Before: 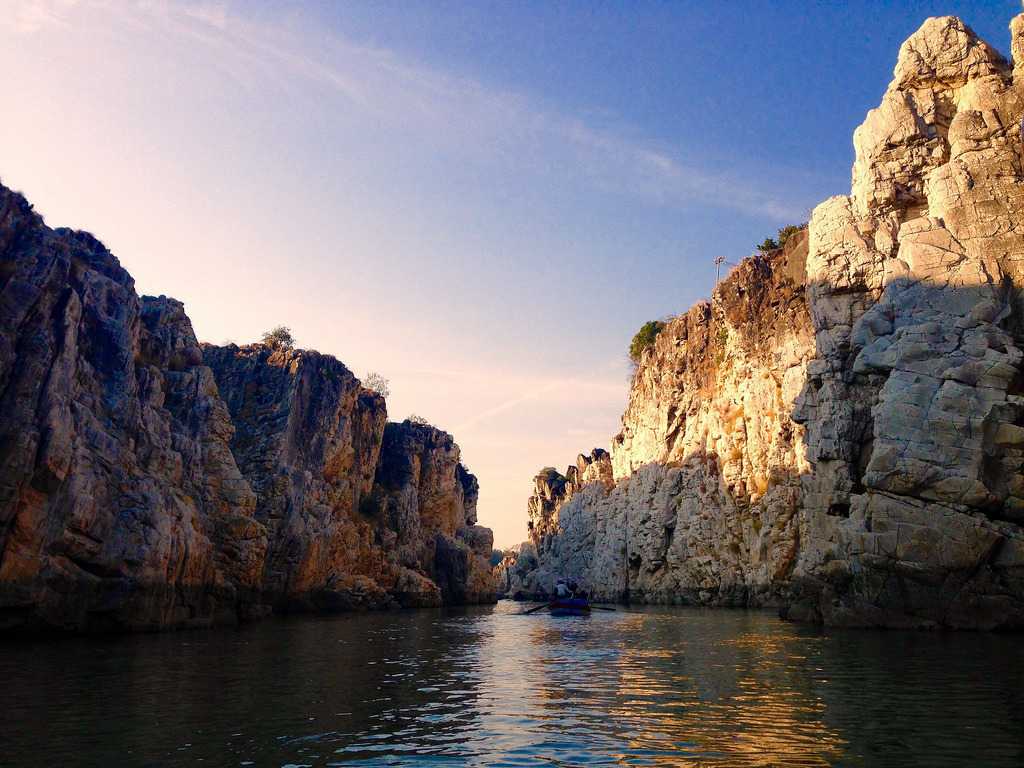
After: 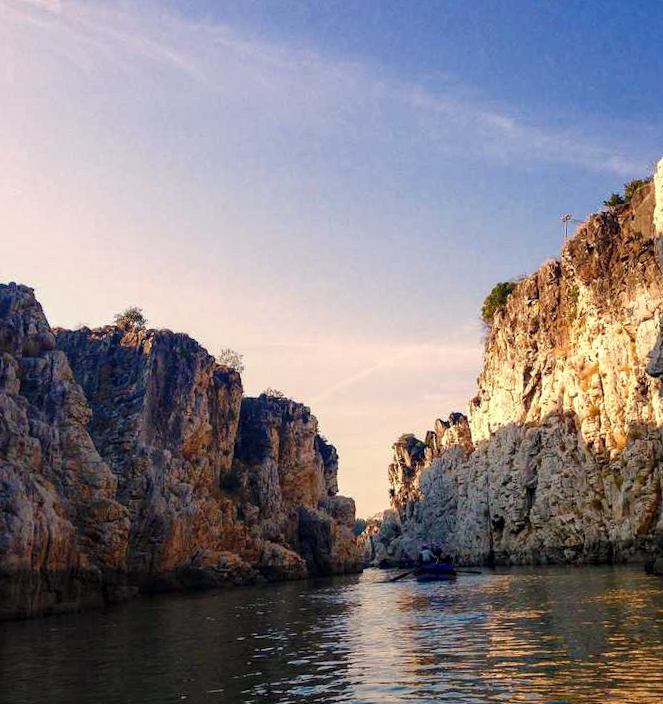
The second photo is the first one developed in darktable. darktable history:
rotate and perspective: rotation -3°, crop left 0.031, crop right 0.968, crop top 0.07, crop bottom 0.93
local contrast: on, module defaults
crop and rotate: left 13.409%, right 19.924%
fill light: on, module defaults
tone equalizer: on, module defaults
